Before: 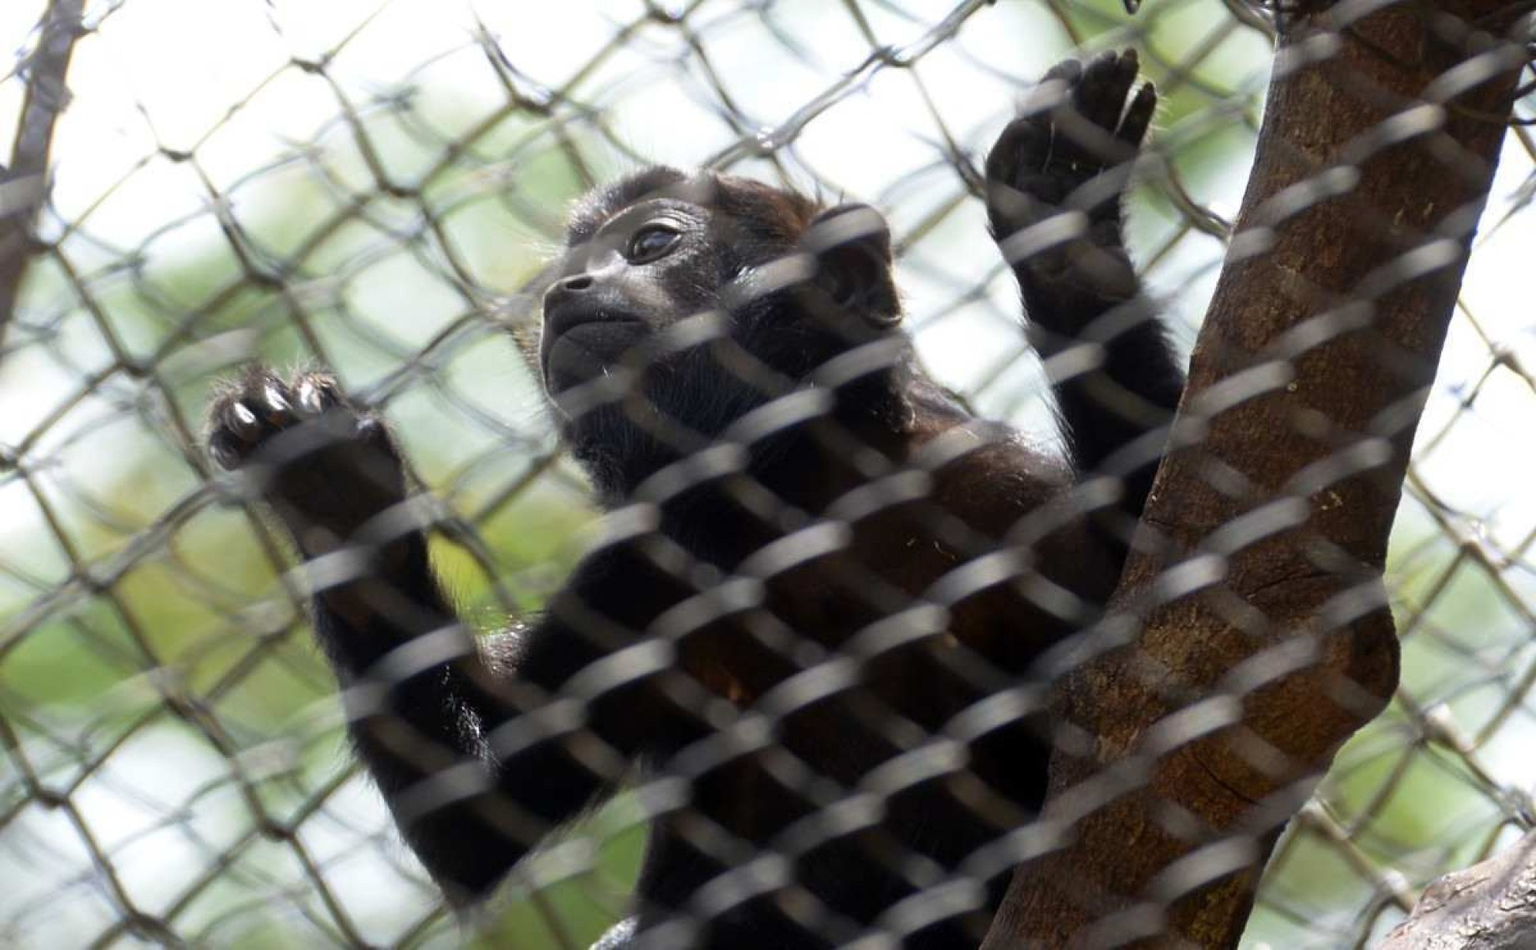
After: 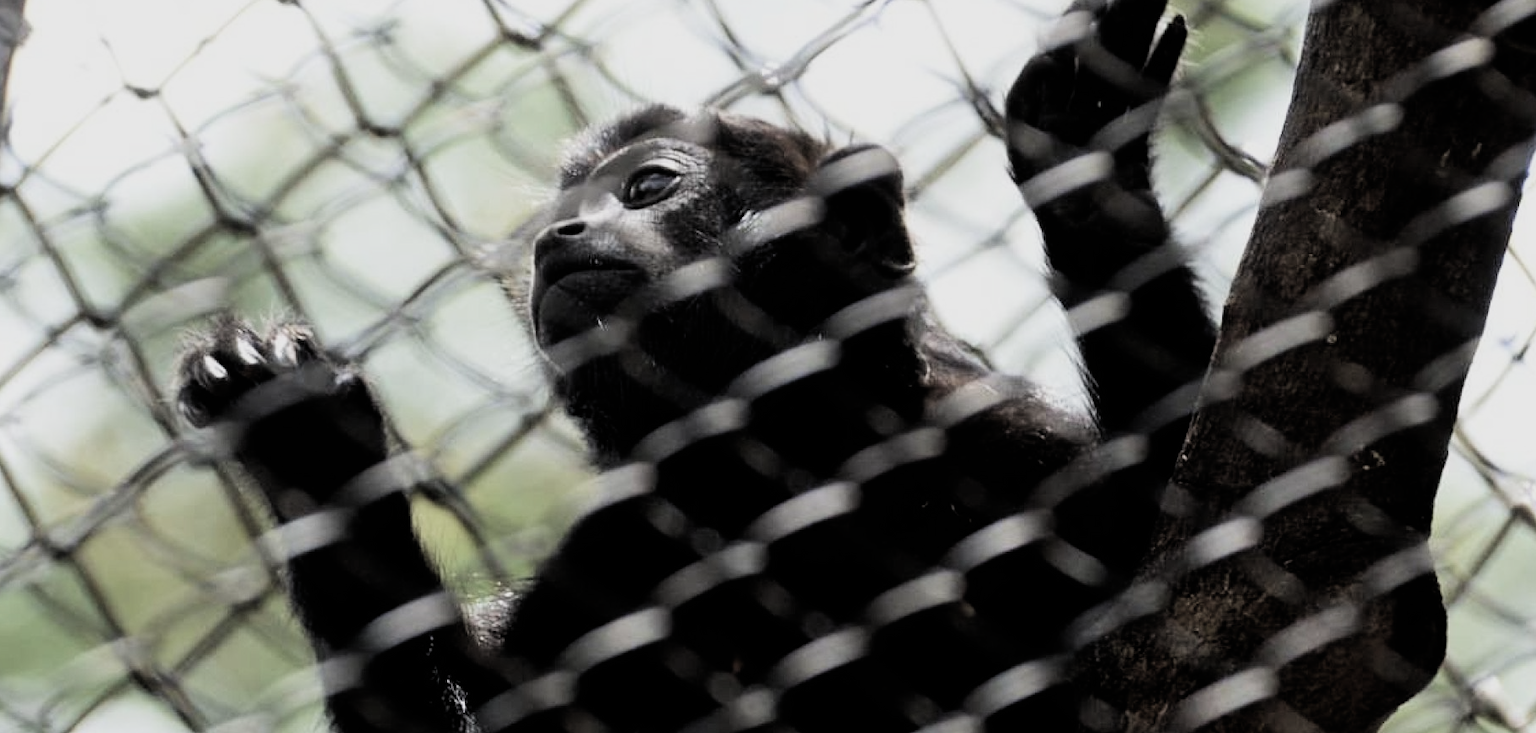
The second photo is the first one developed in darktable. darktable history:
crop: left 2.818%, top 7.245%, right 3.304%, bottom 20.29%
filmic rgb: black relative exposure -5.04 EV, white relative exposure 3.97 EV, threshold 6 EV, hardness 2.9, contrast 1.383, highlights saturation mix -20.04%, color science v4 (2020), enable highlight reconstruction true
